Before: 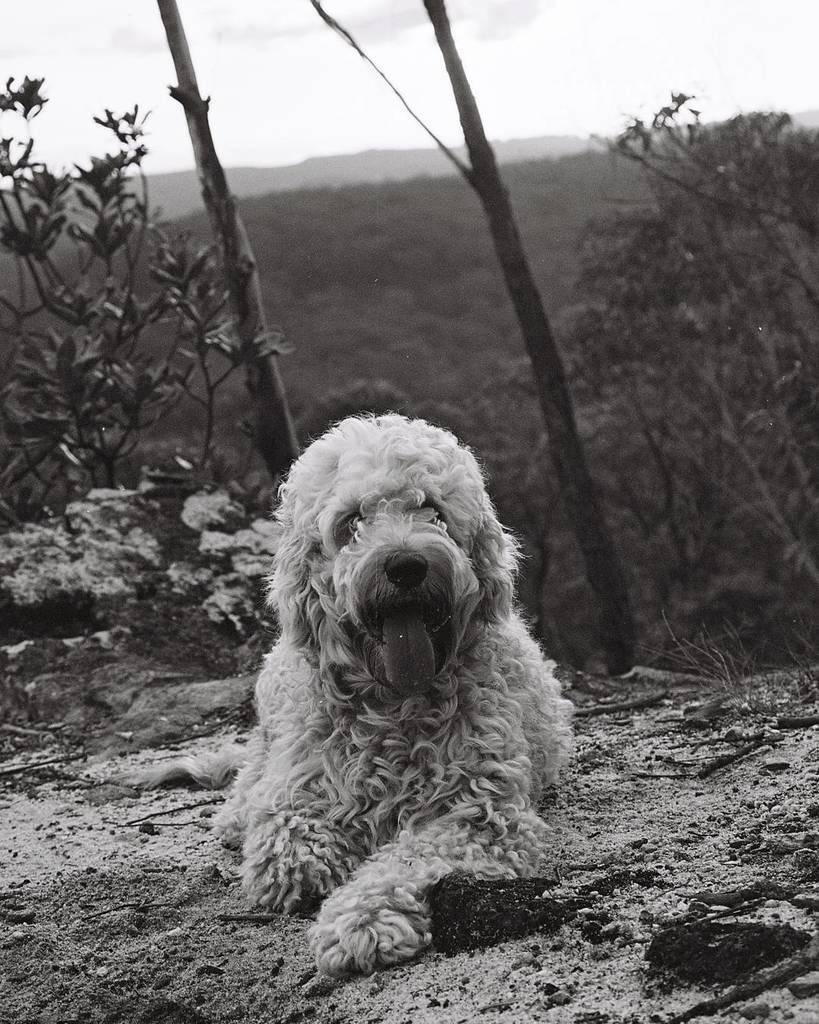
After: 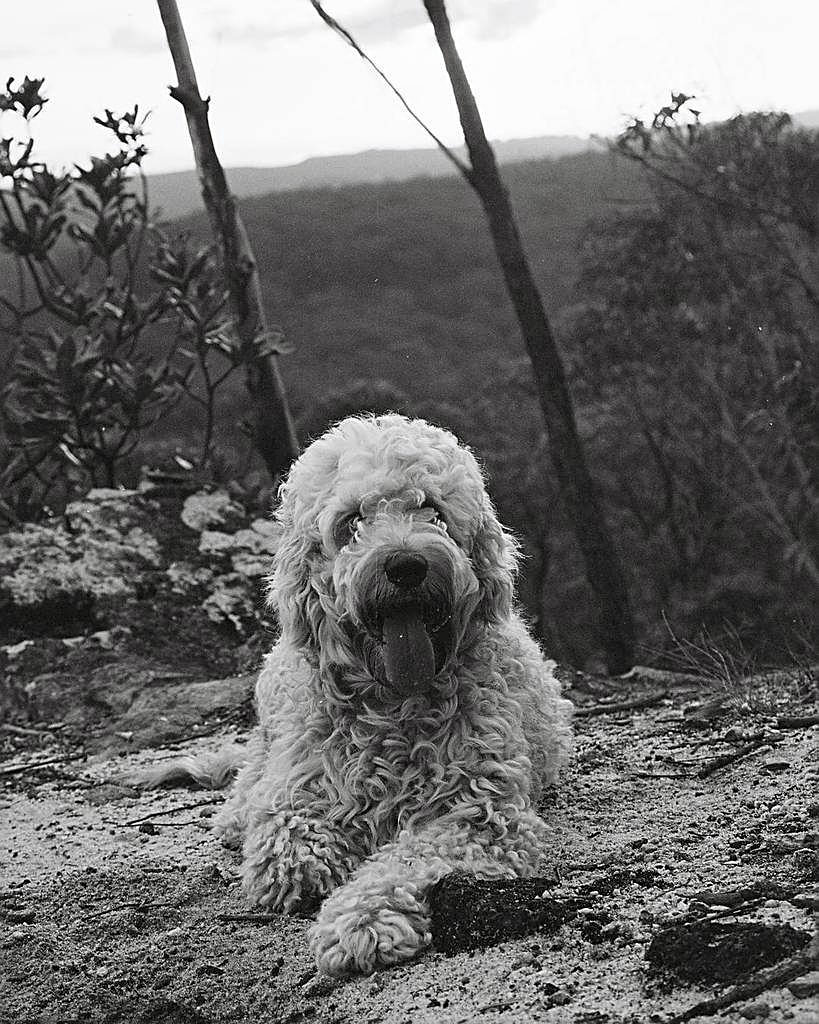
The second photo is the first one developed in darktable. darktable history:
sharpen: on, module defaults
color correction: highlights b* 0.025, saturation 0.35
